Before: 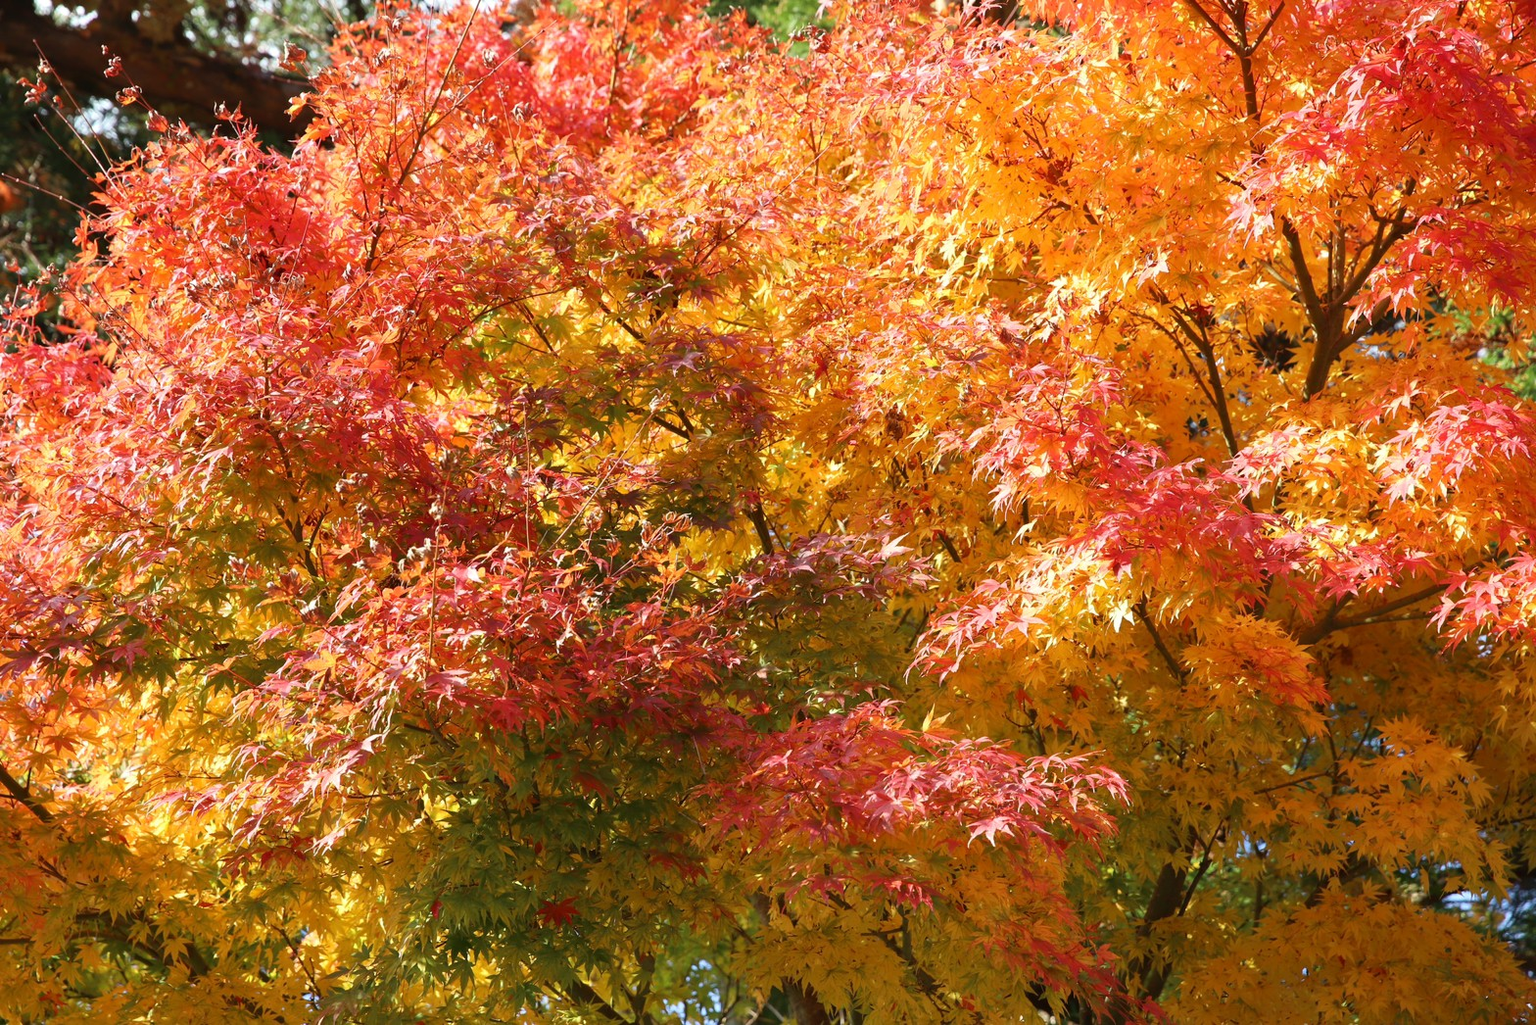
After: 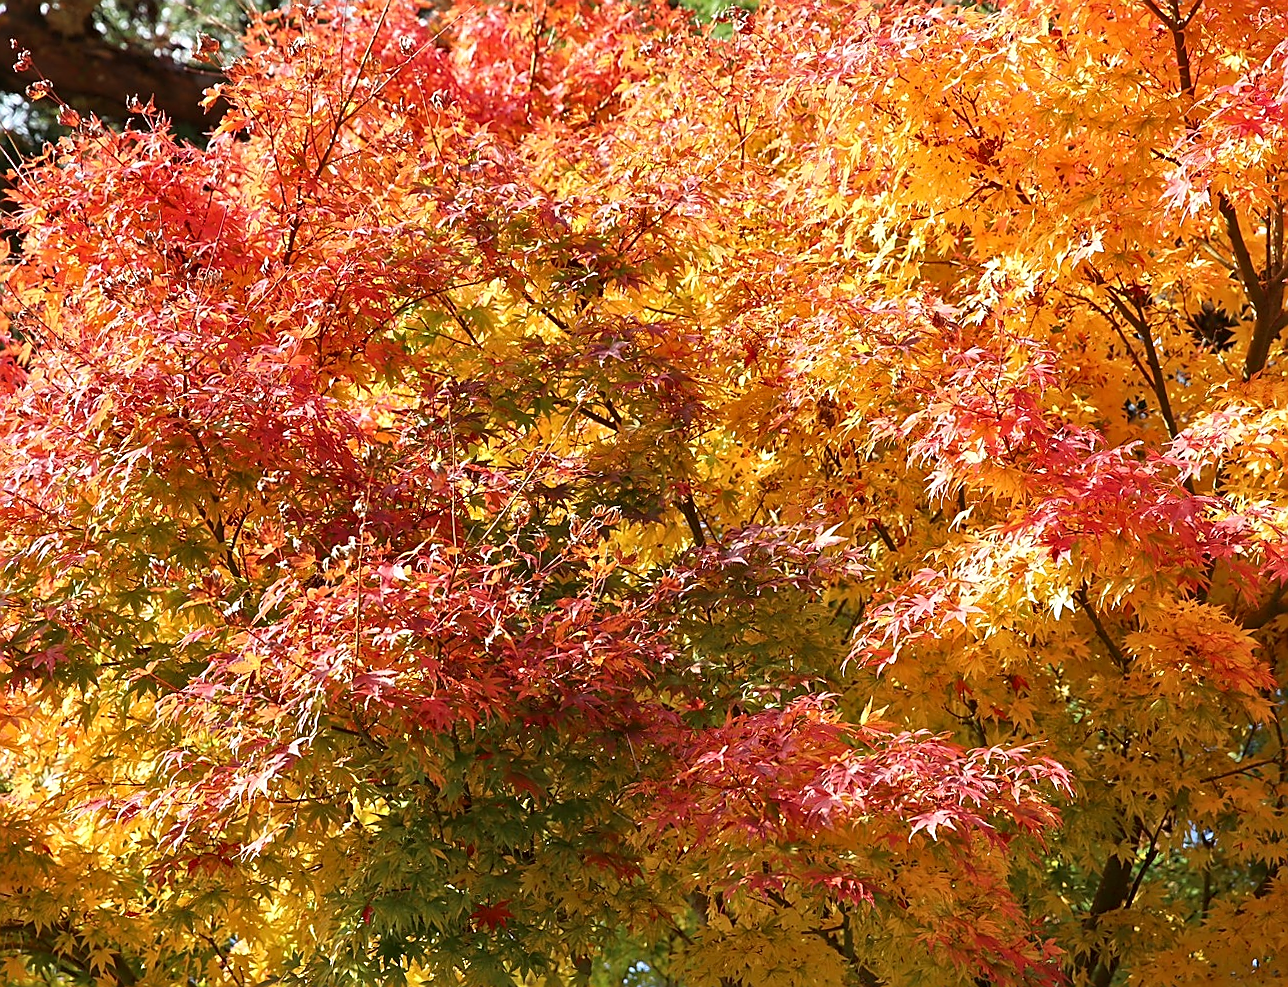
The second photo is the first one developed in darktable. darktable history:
sharpen: radius 1.4, amount 1.25, threshold 0.7
local contrast: mode bilateral grid, contrast 30, coarseness 25, midtone range 0.2
crop and rotate: angle 1°, left 4.281%, top 0.642%, right 11.383%, bottom 2.486%
